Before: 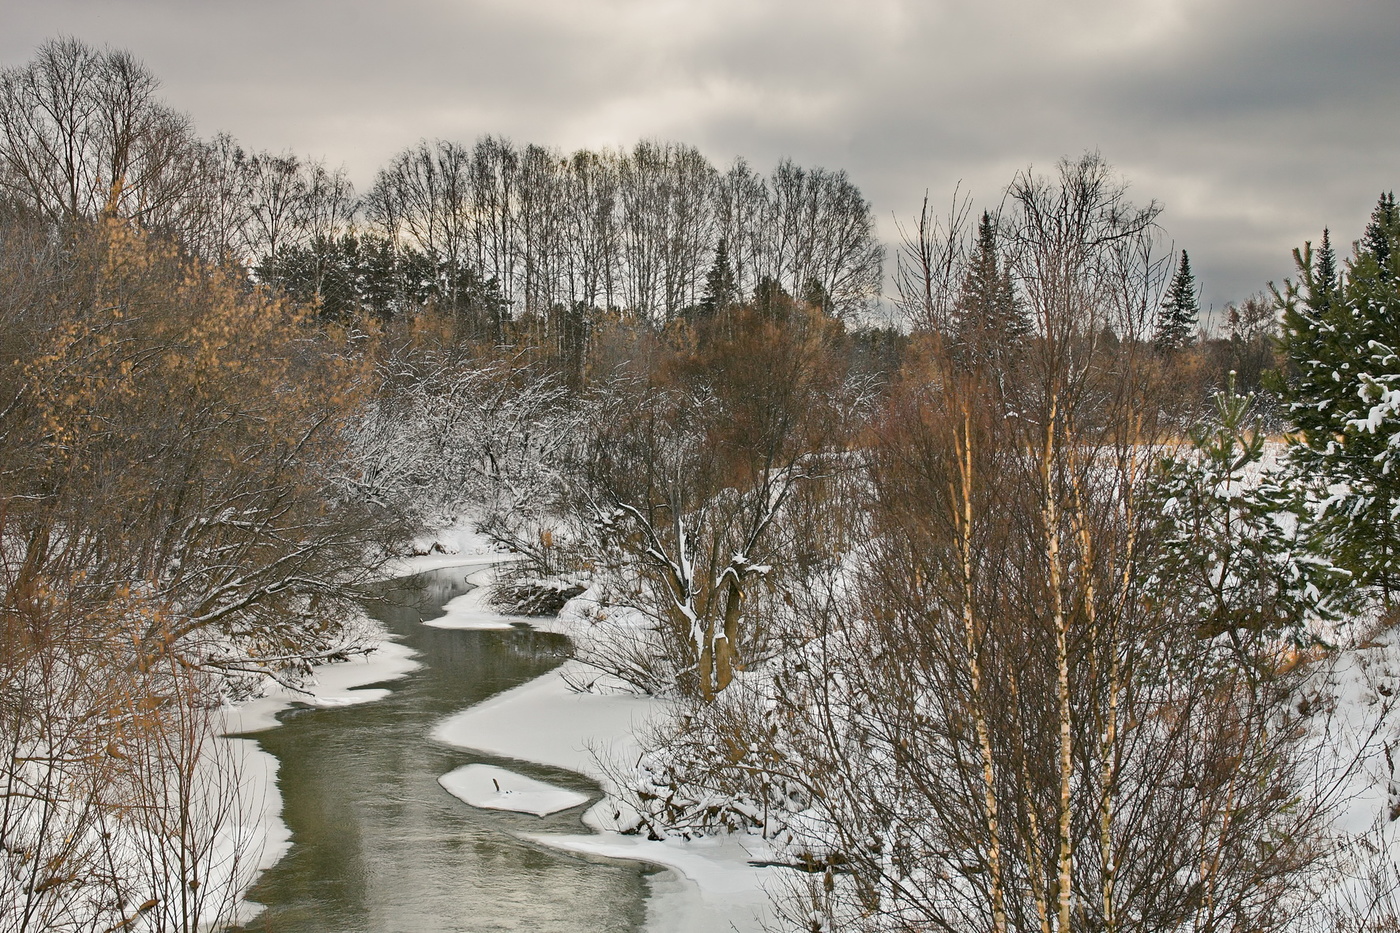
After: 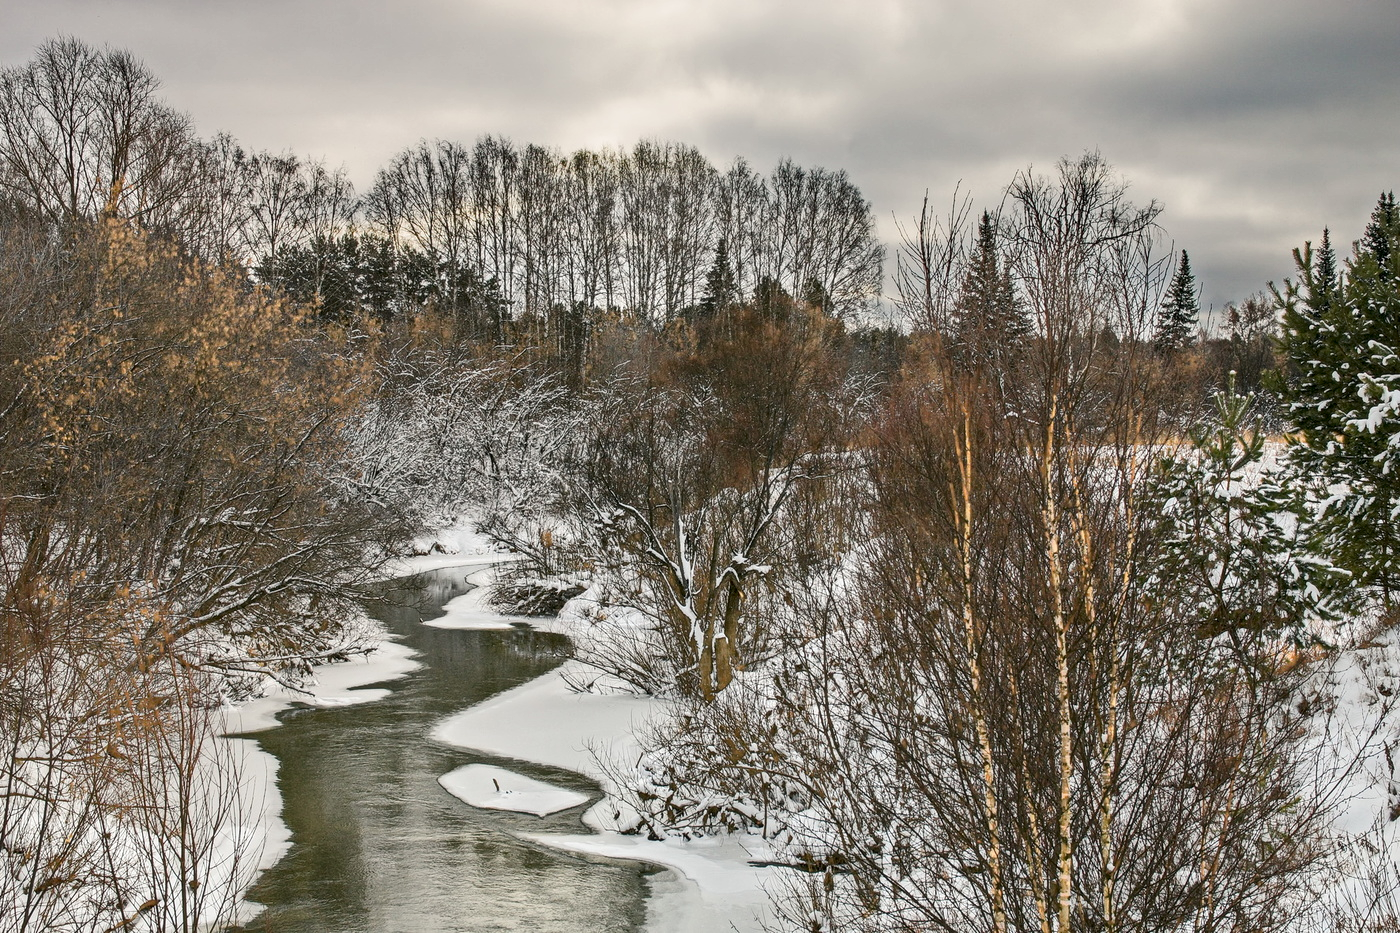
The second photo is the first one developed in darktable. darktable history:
local contrast: on, module defaults
contrast brightness saturation: contrast 0.14
